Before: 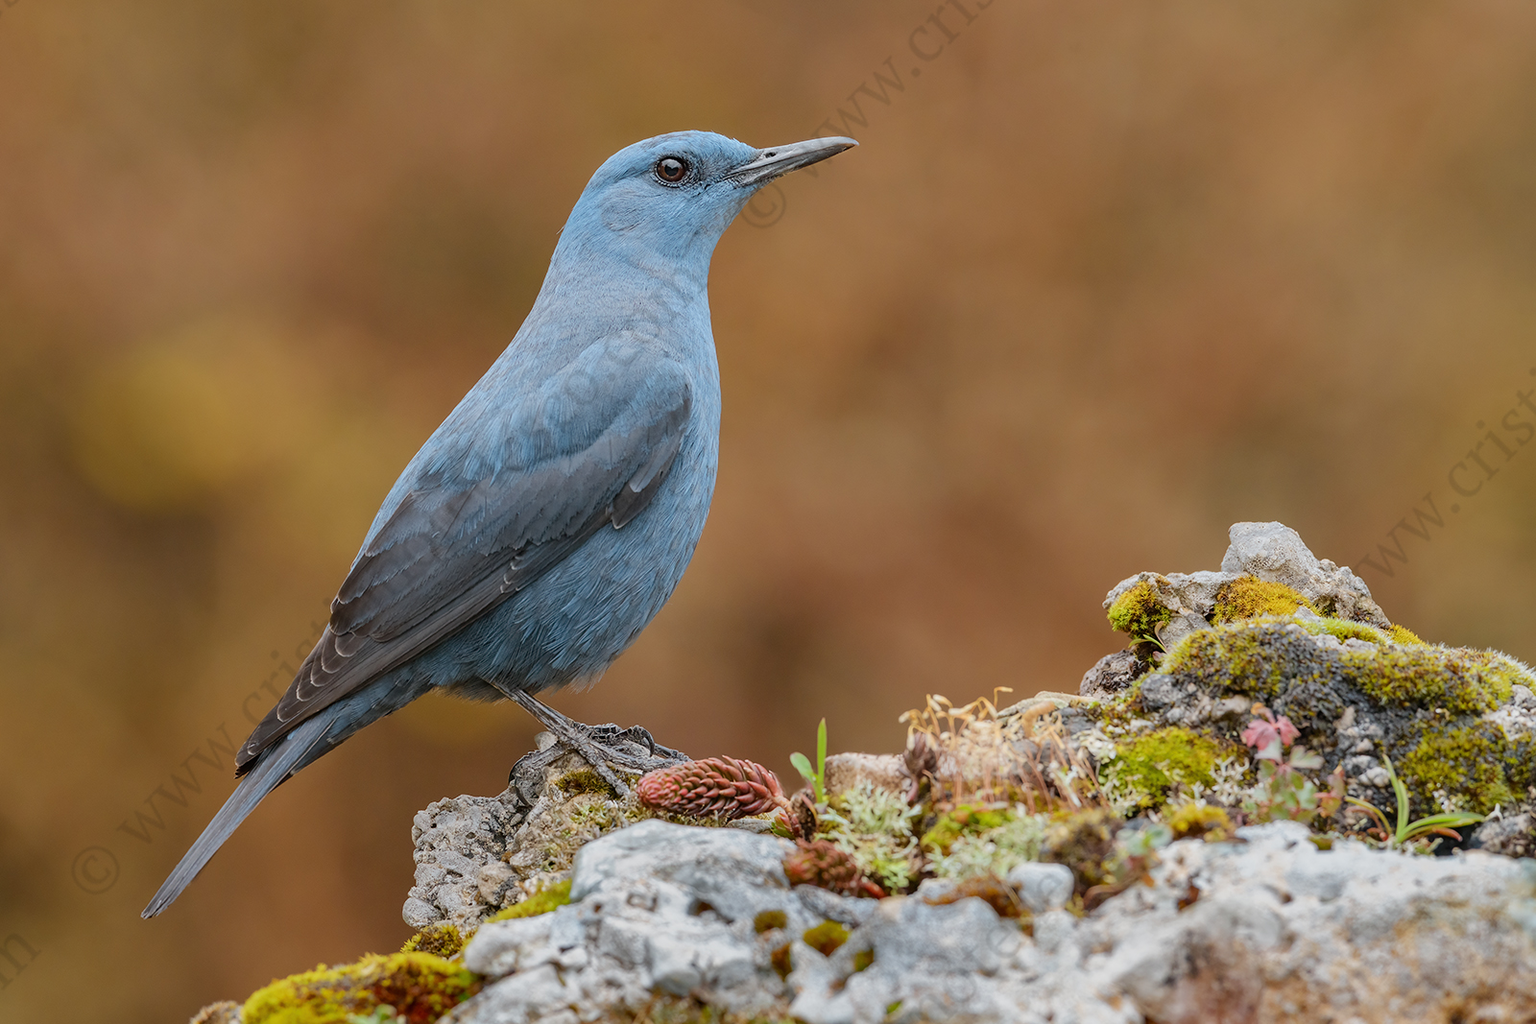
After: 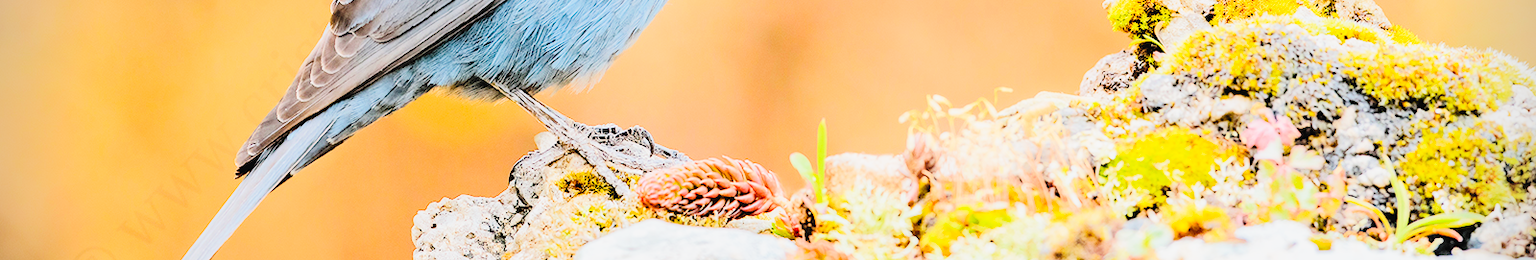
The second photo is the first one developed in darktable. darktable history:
exposure: black level correction 0, exposure 1.103 EV, compensate highlight preservation false
vignetting: fall-off start 87.86%, fall-off radius 24.02%, brightness -0.281, unbound false
tone curve: curves: ch0 [(0, 0.023) (0.132, 0.075) (0.251, 0.186) (0.441, 0.476) (0.662, 0.757) (0.849, 0.927) (1, 0.99)]; ch1 [(0, 0) (0.447, 0.411) (0.483, 0.469) (0.498, 0.496) (0.518, 0.514) (0.561, 0.59) (0.606, 0.659) (0.657, 0.725) (0.869, 0.916) (1, 1)]; ch2 [(0, 0) (0.307, 0.315) (0.425, 0.438) (0.483, 0.477) (0.503, 0.503) (0.526, 0.553) (0.552, 0.601) (0.615, 0.669) (0.703, 0.797) (0.985, 0.966)], preserve colors none
crop and rotate: top 58.63%, bottom 15.897%
tone equalizer: -7 EV 0.143 EV, -6 EV 0.611 EV, -5 EV 1.13 EV, -4 EV 1.3 EV, -3 EV 1.16 EV, -2 EV 0.6 EV, -1 EV 0.154 EV, edges refinement/feathering 500, mask exposure compensation -1.57 EV, preserve details no
filmic rgb: black relative exposure -4.33 EV, white relative exposure 4.56 EV, threshold 3.01 EV, hardness 2.39, contrast 1.054, enable highlight reconstruction true
contrast brightness saturation: contrast 0.071, brightness 0.072, saturation 0.181
